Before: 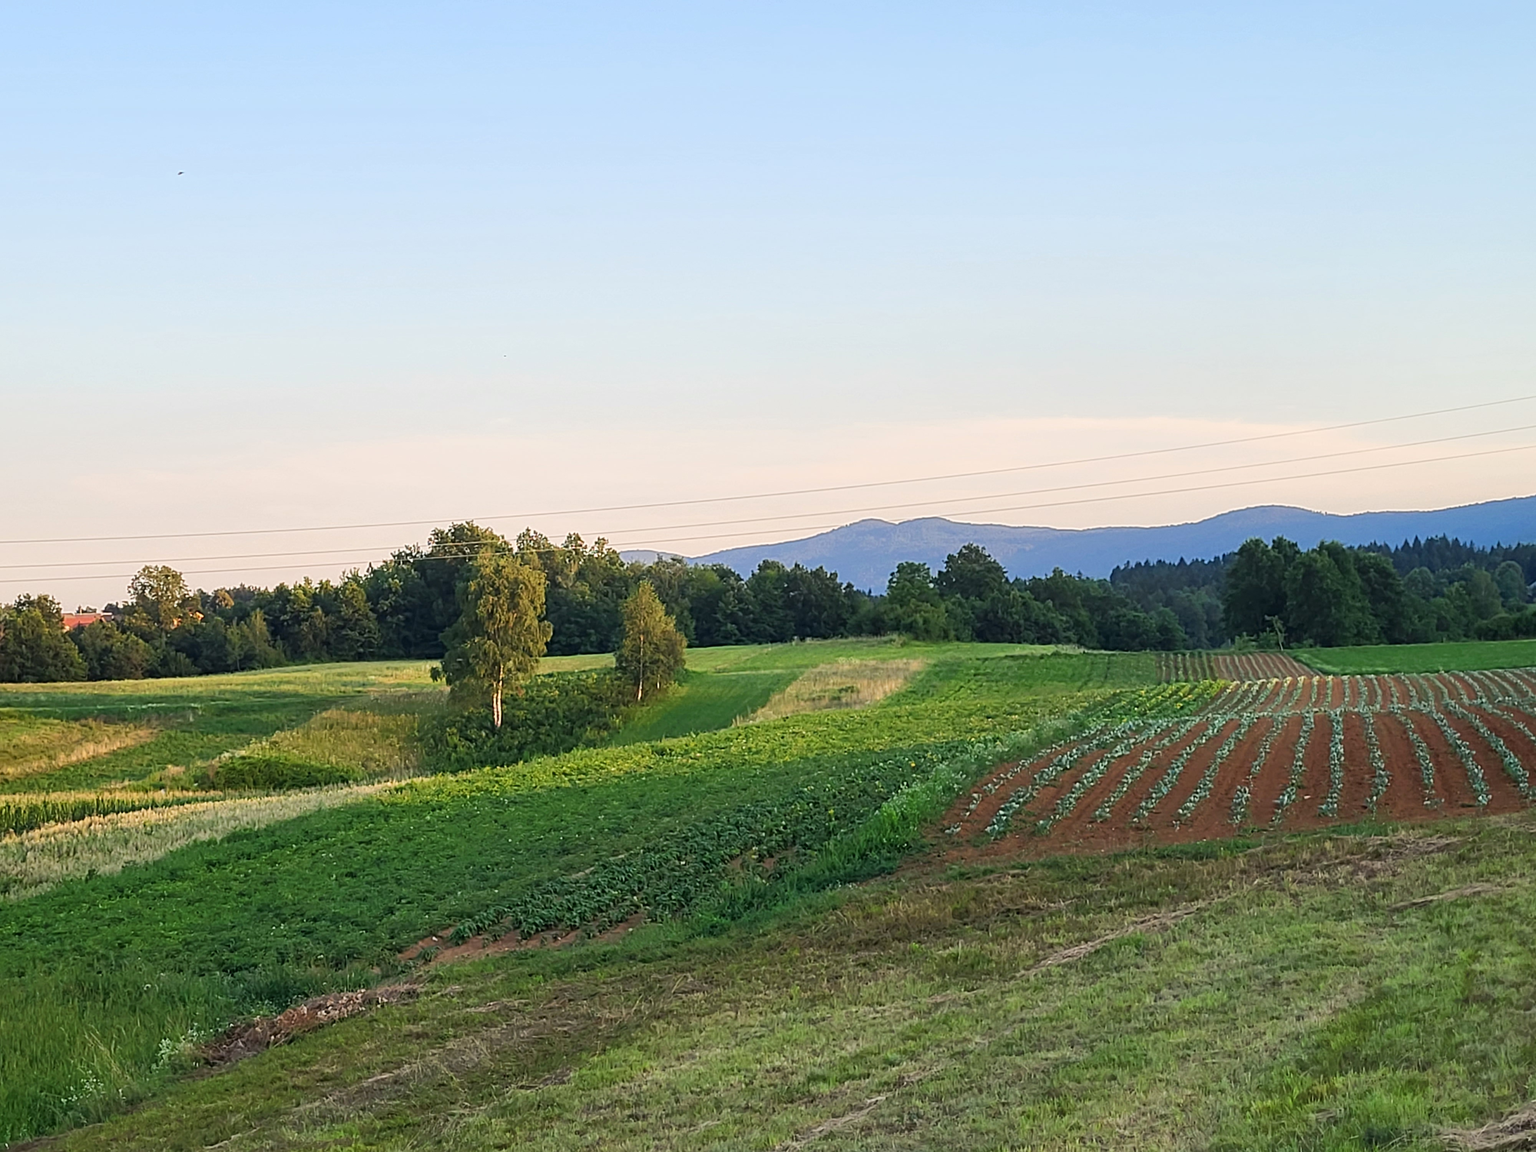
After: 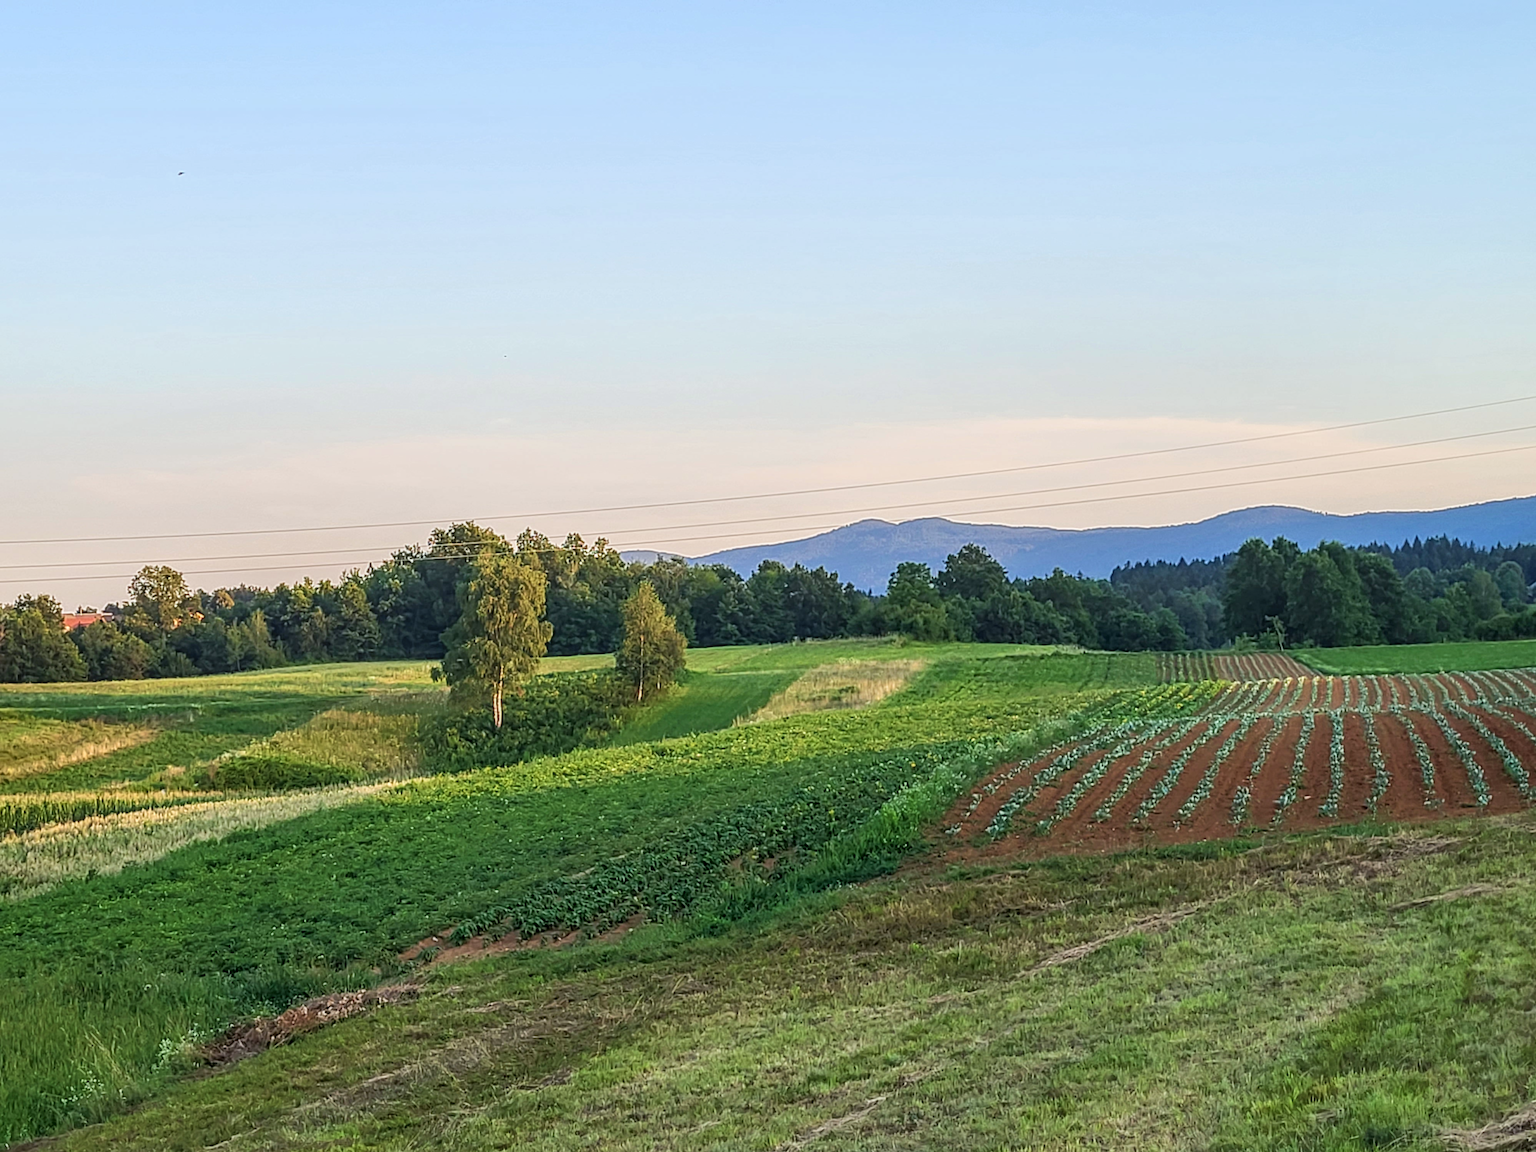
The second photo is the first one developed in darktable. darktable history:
local contrast: highlights 0%, shadows 0%, detail 133%
velvia: strength 15%
white balance: red 0.986, blue 1.01
